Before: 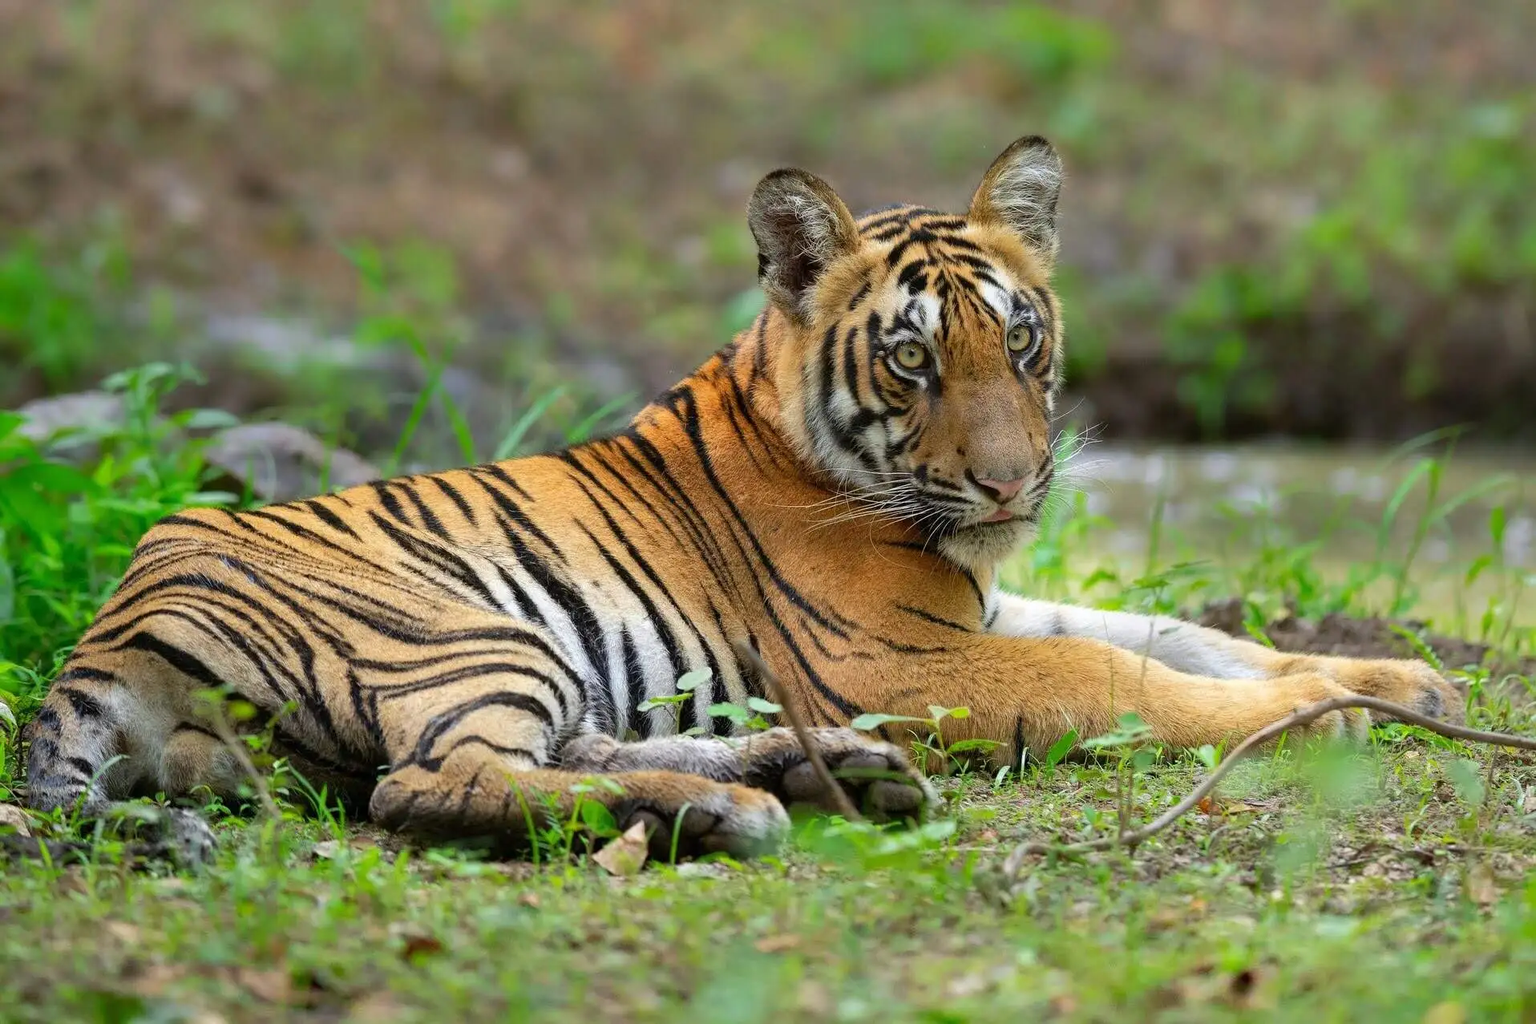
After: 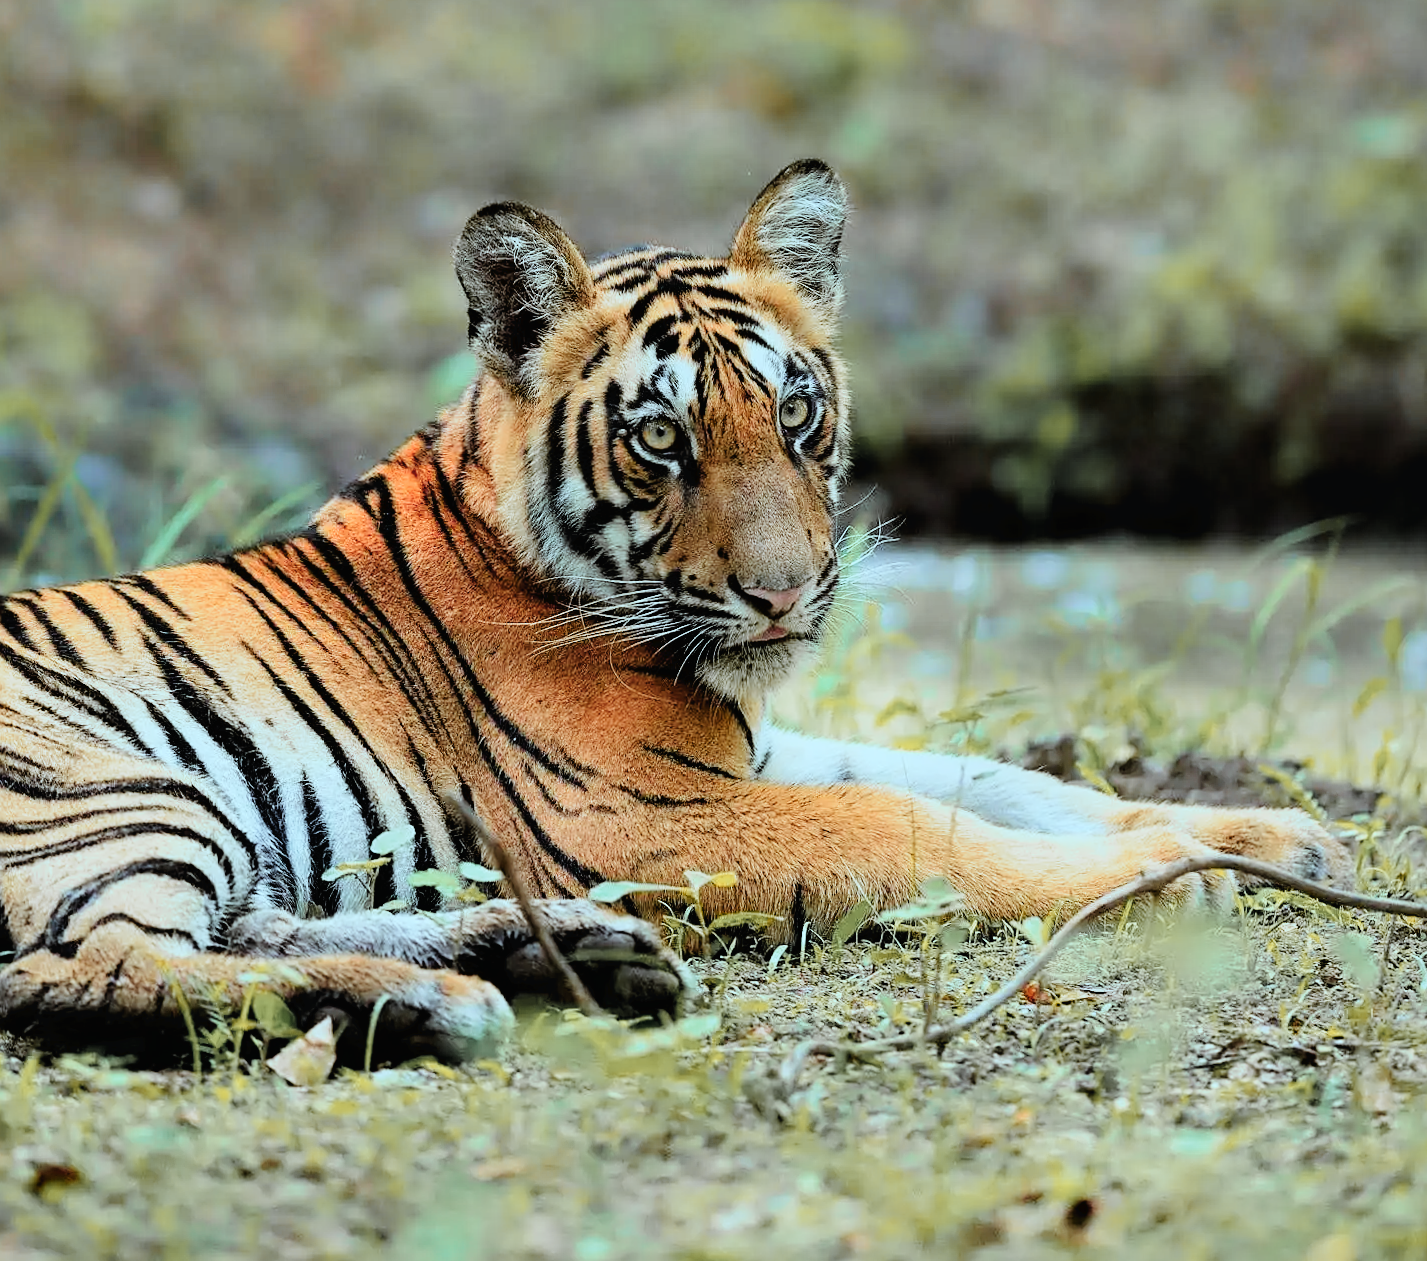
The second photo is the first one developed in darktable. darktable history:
crop and rotate: left 24.6%
tone curve: curves: ch0 [(0, 0) (0.003, 0.019) (0.011, 0.019) (0.025, 0.026) (0.044, 0.043) (0.069, 0.066) (0.1, 0.095) (0.136, 0.133) (0.177, 0.181) (0.224, 0.233) (0.277, 0.302) (0.335, 0.375) (0.399, 0.452) (0.468, 0.532) (0.543, 0.609) (0.623, 0.695) (0.709, 0.775) (0.801, 0.865) (0.898, 0.932) (1, 1)], preserve colors none
sharpen: on, module defaults
rotate and perspective: rotation -0.45°, automatic cropping original format, crop left 0.008, crop right 0.992, crop top 0.012, crop bottom 0.988
color zones: curves: ch1 [(0.263, 0.53) (0.376, 0.287) (0.487, 0.512) (0.748, 0.547) (1, 0.513)]; ch2 [(0.262, 0.45) (0.751, 0.477)], mix 31.98%
color correction: highlights a* -10.04, highlights b* -10.37
filmic rgb: black relative exposure -5 EV, hardness 2.88, contrast 1.3, highlights saturation mix -30%
